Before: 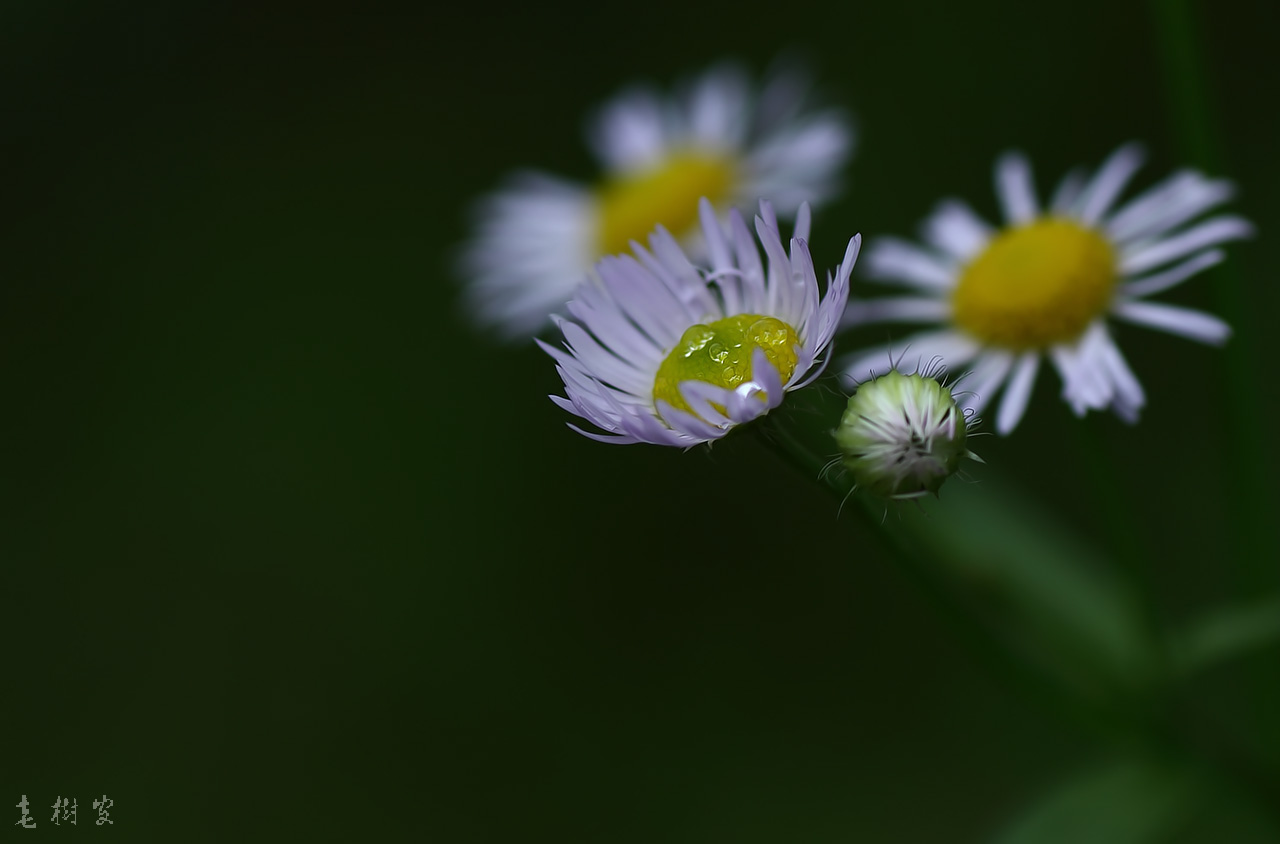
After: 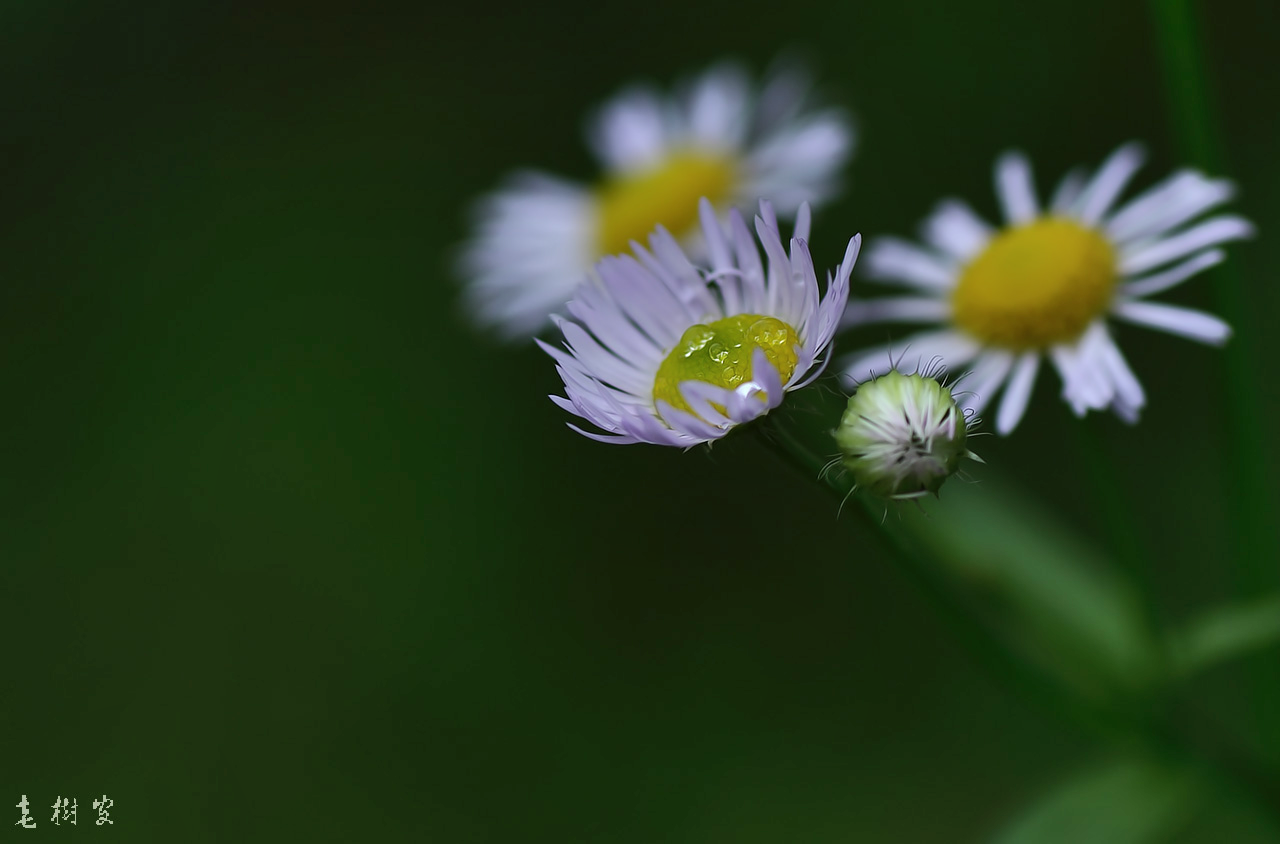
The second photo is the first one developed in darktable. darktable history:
shadows and highlights: highlights color adjustment 33.06%, soften with gaussian
